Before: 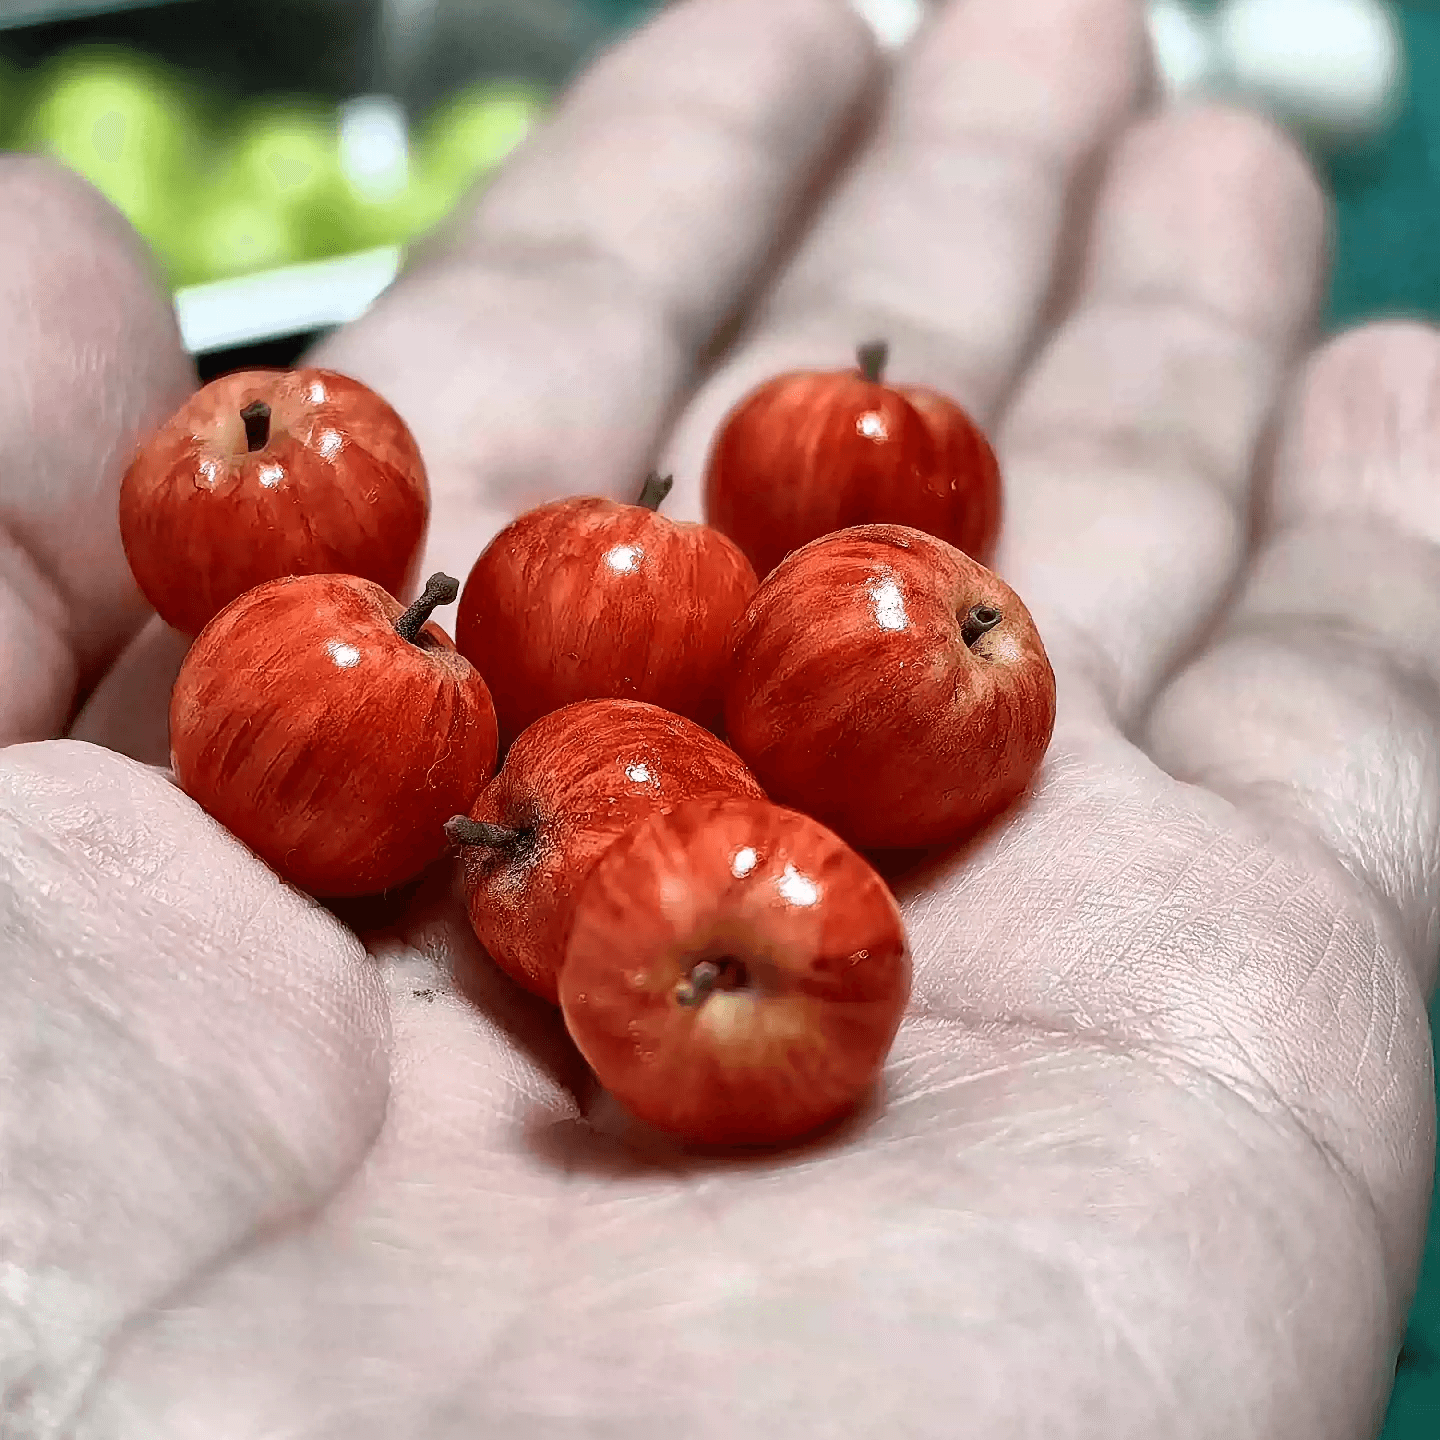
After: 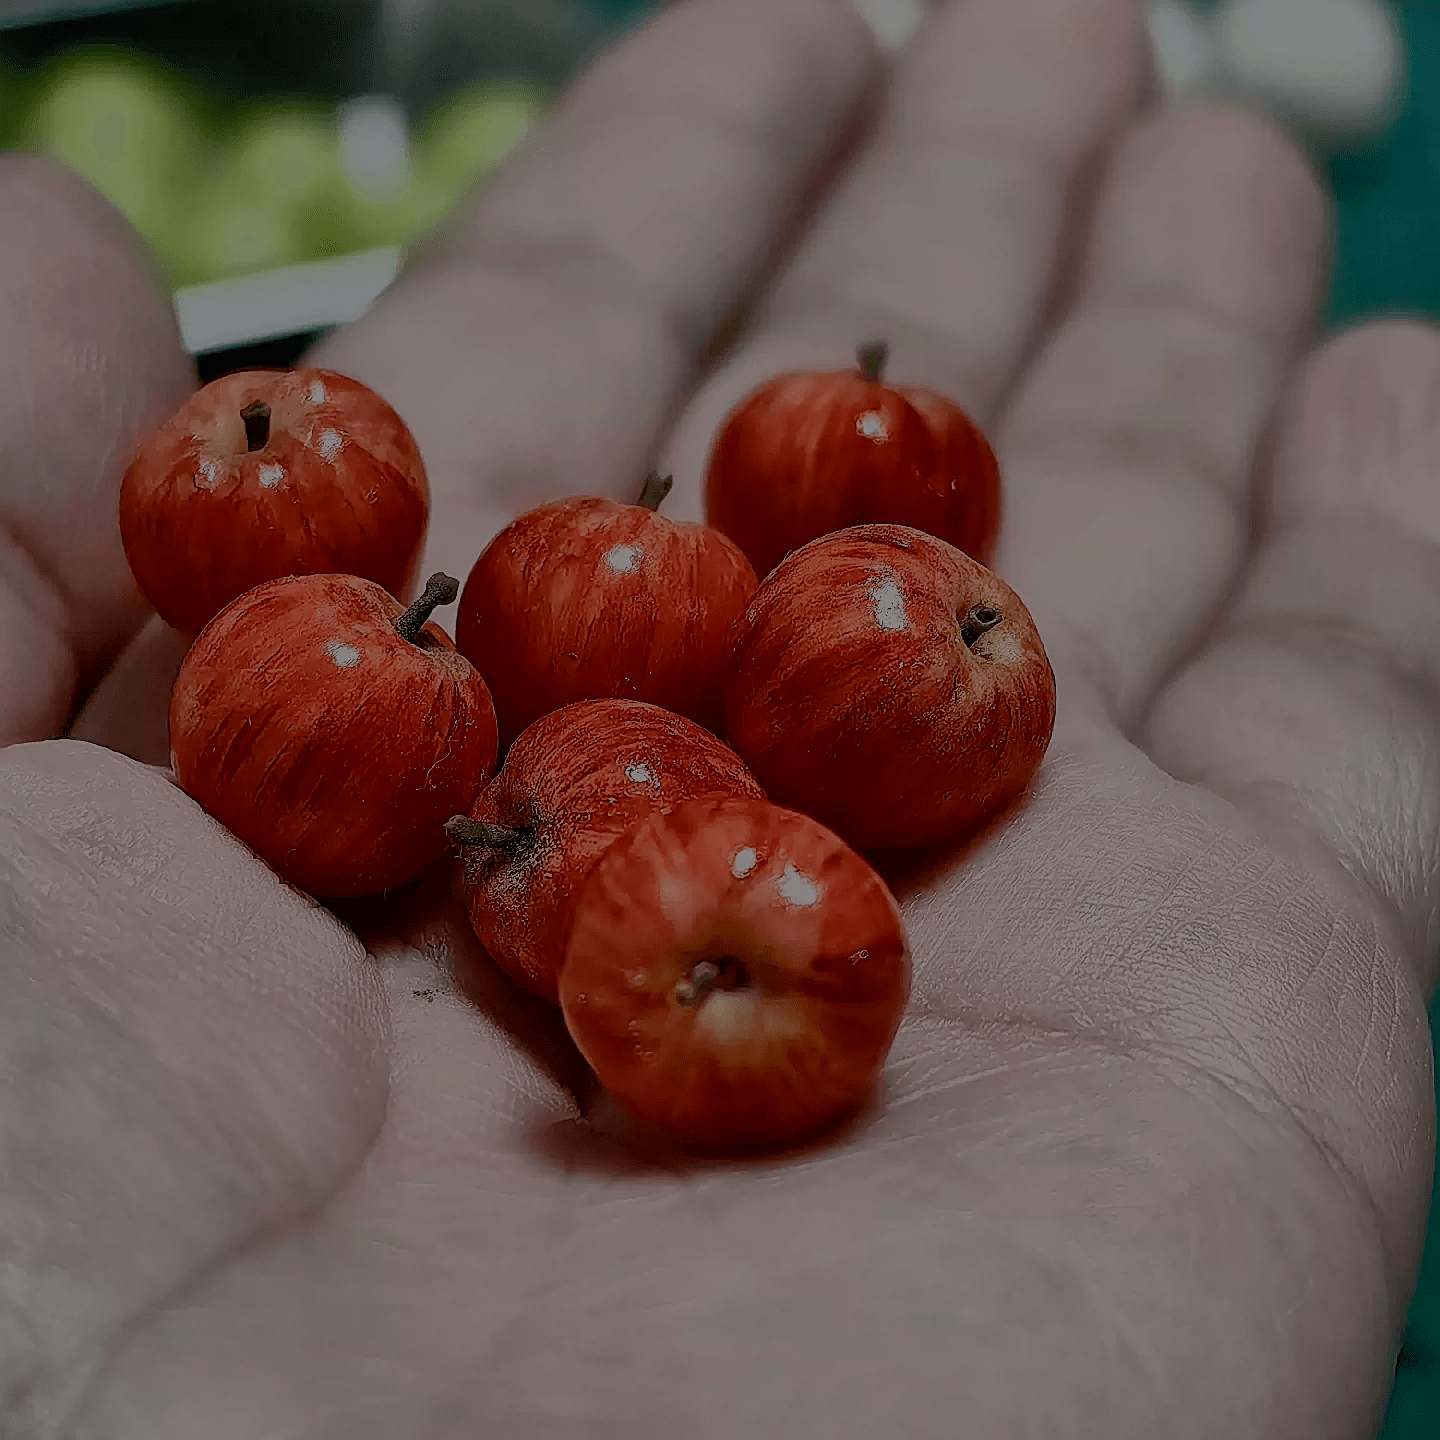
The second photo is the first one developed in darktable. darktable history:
sharpen: on, module defaults
color correction: highlights a* 0.03, highlights b* -0.608
color balance rgb: shadows lift › luminance -4.691%, shadows lift › chroma 1.204%, shadows lift › hue 219.11°, highlights gain › chroma 1.086%, highlights gain › hue 53.94°, perceptual saturation grading › global saturation 15.727%, perceptual saturation grading › highlights -19.147%, perceptual saturation grading › shadows 20.139%, perceptual brilliance grading › global brilliance -47.729%, global vibrance 20%
exposure: exposure 0.297 EV, compensate highlight preservation false
